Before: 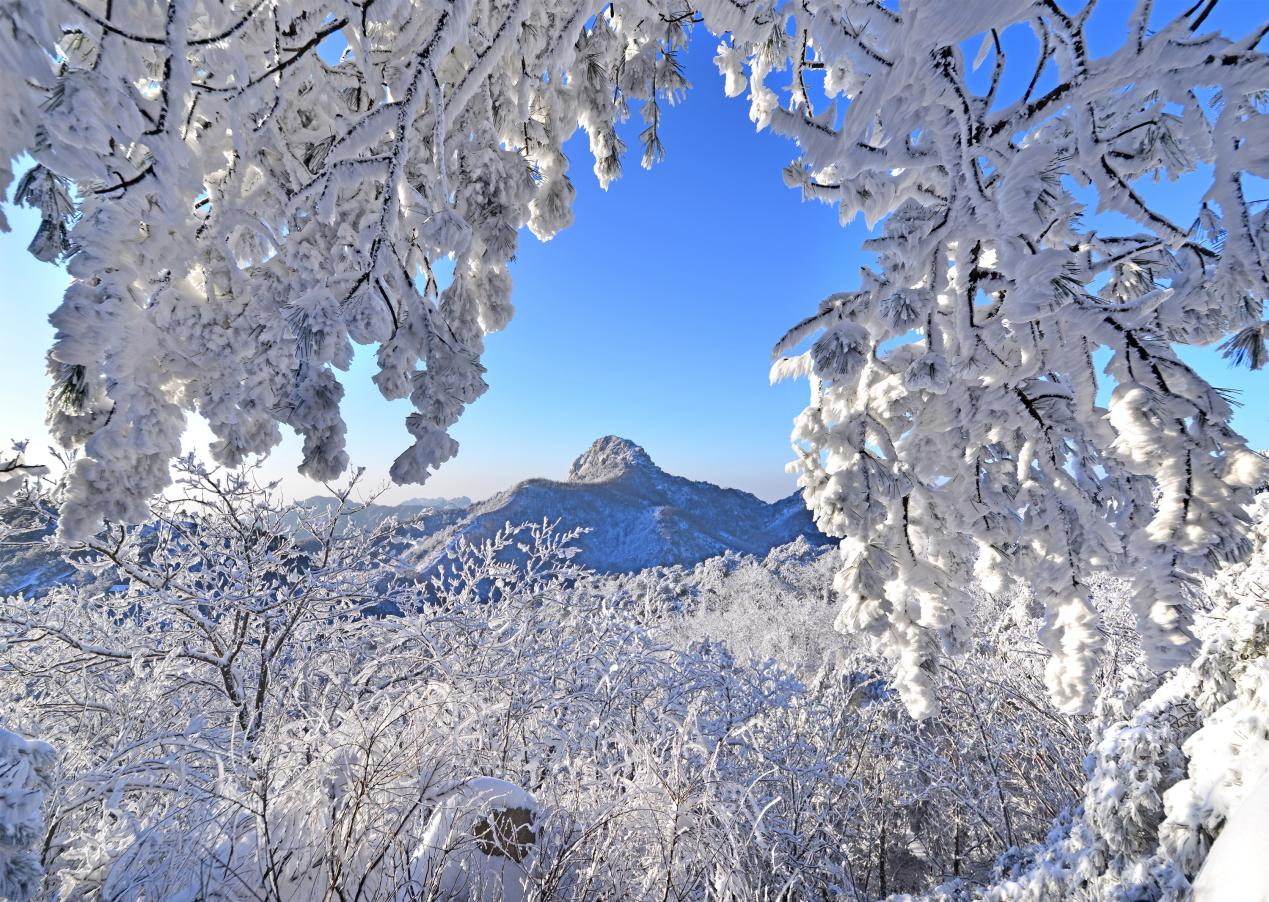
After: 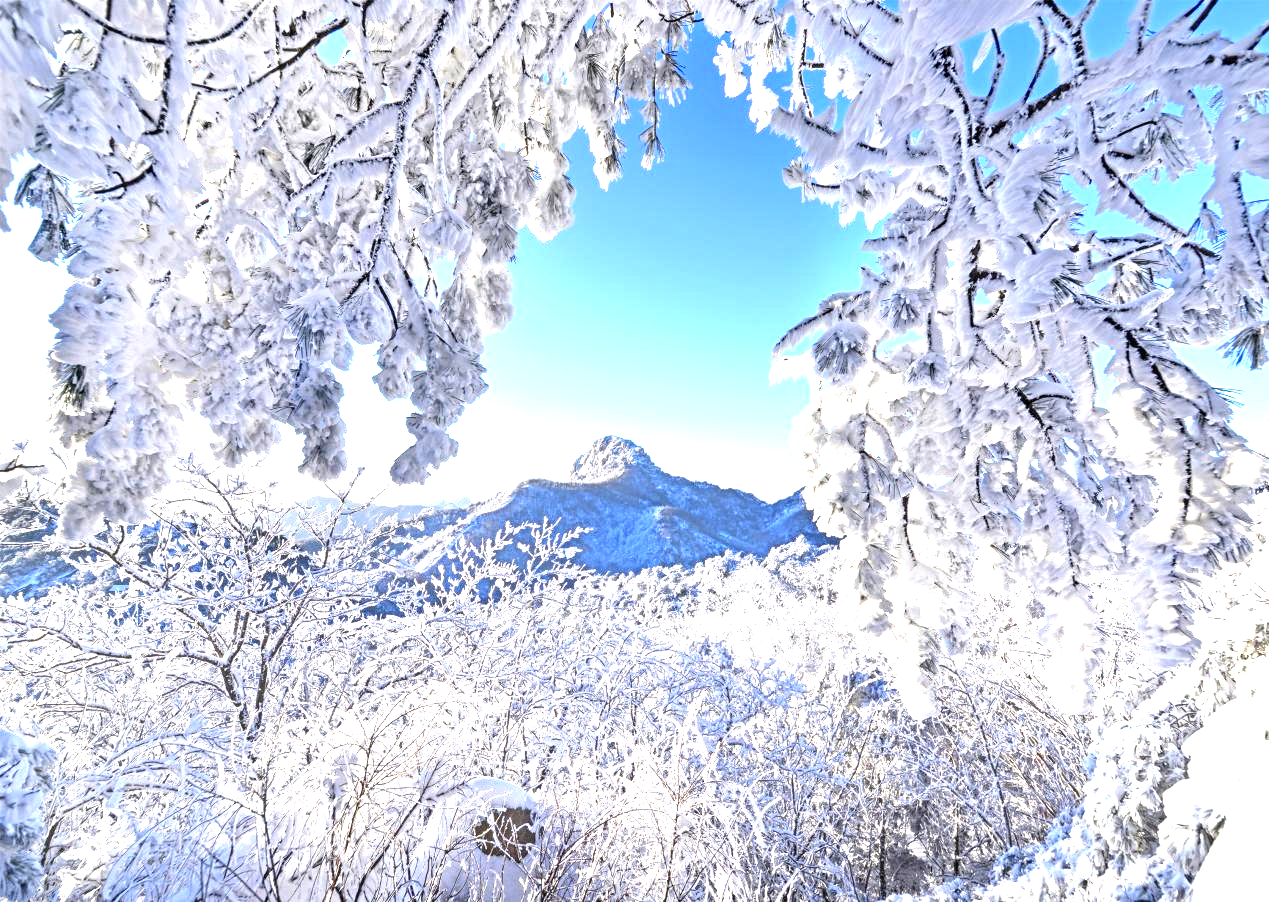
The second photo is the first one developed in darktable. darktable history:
local contrast: detail 130%
exposure: black level correction 0.001, exposure 1.3 EV, compensate highlight preservation false
